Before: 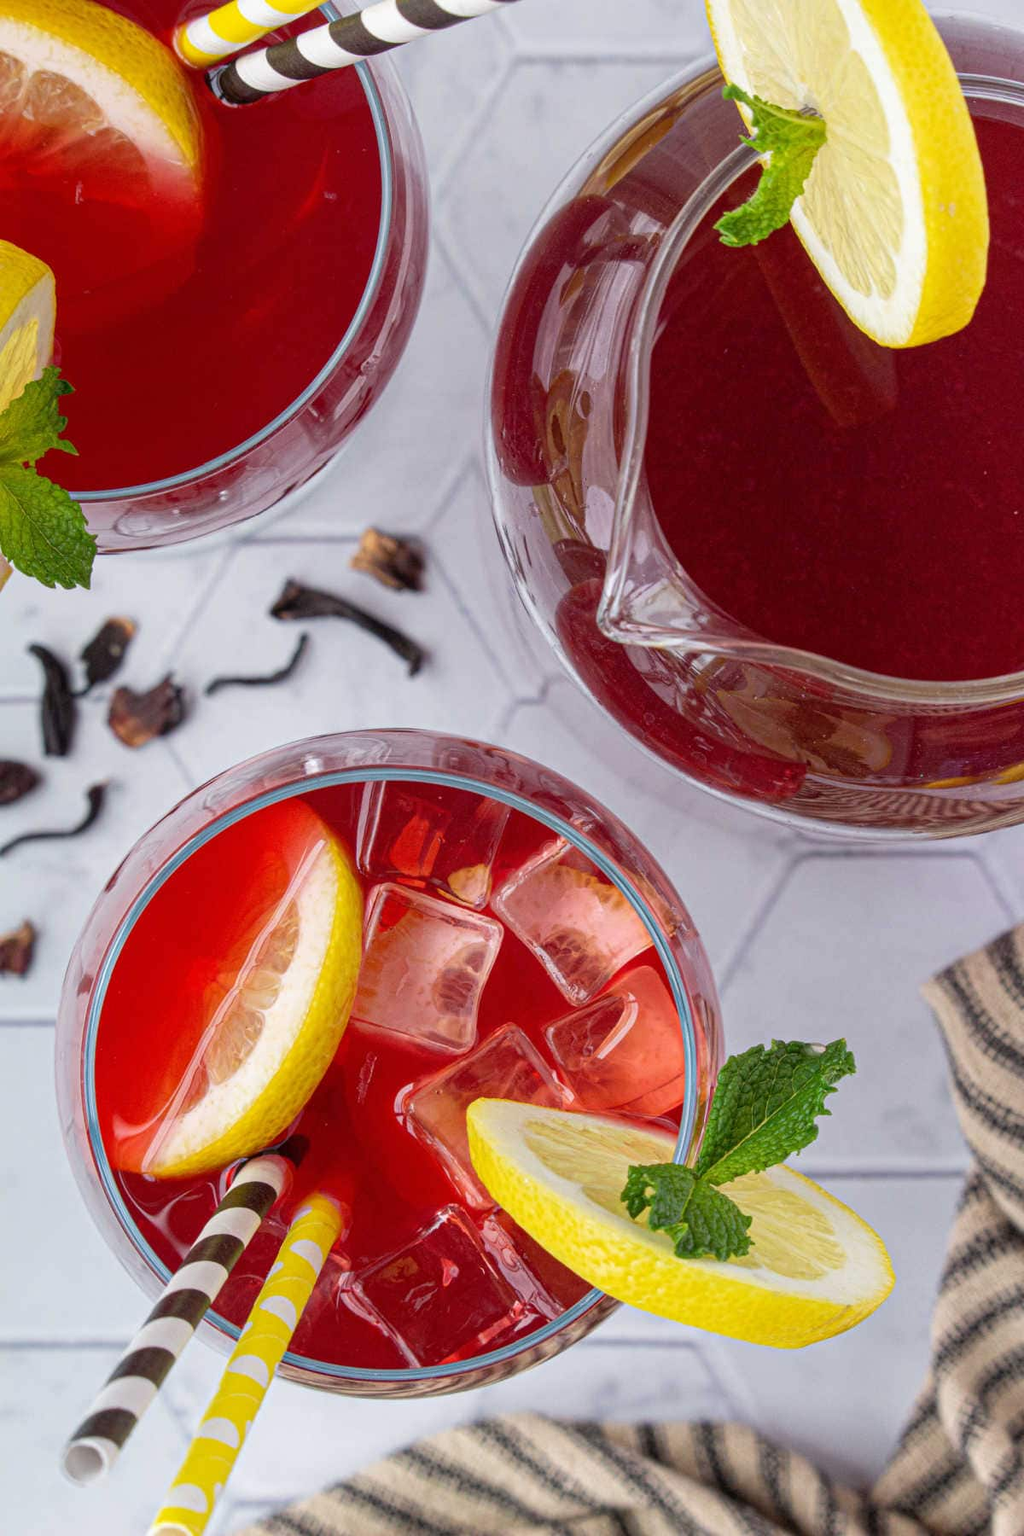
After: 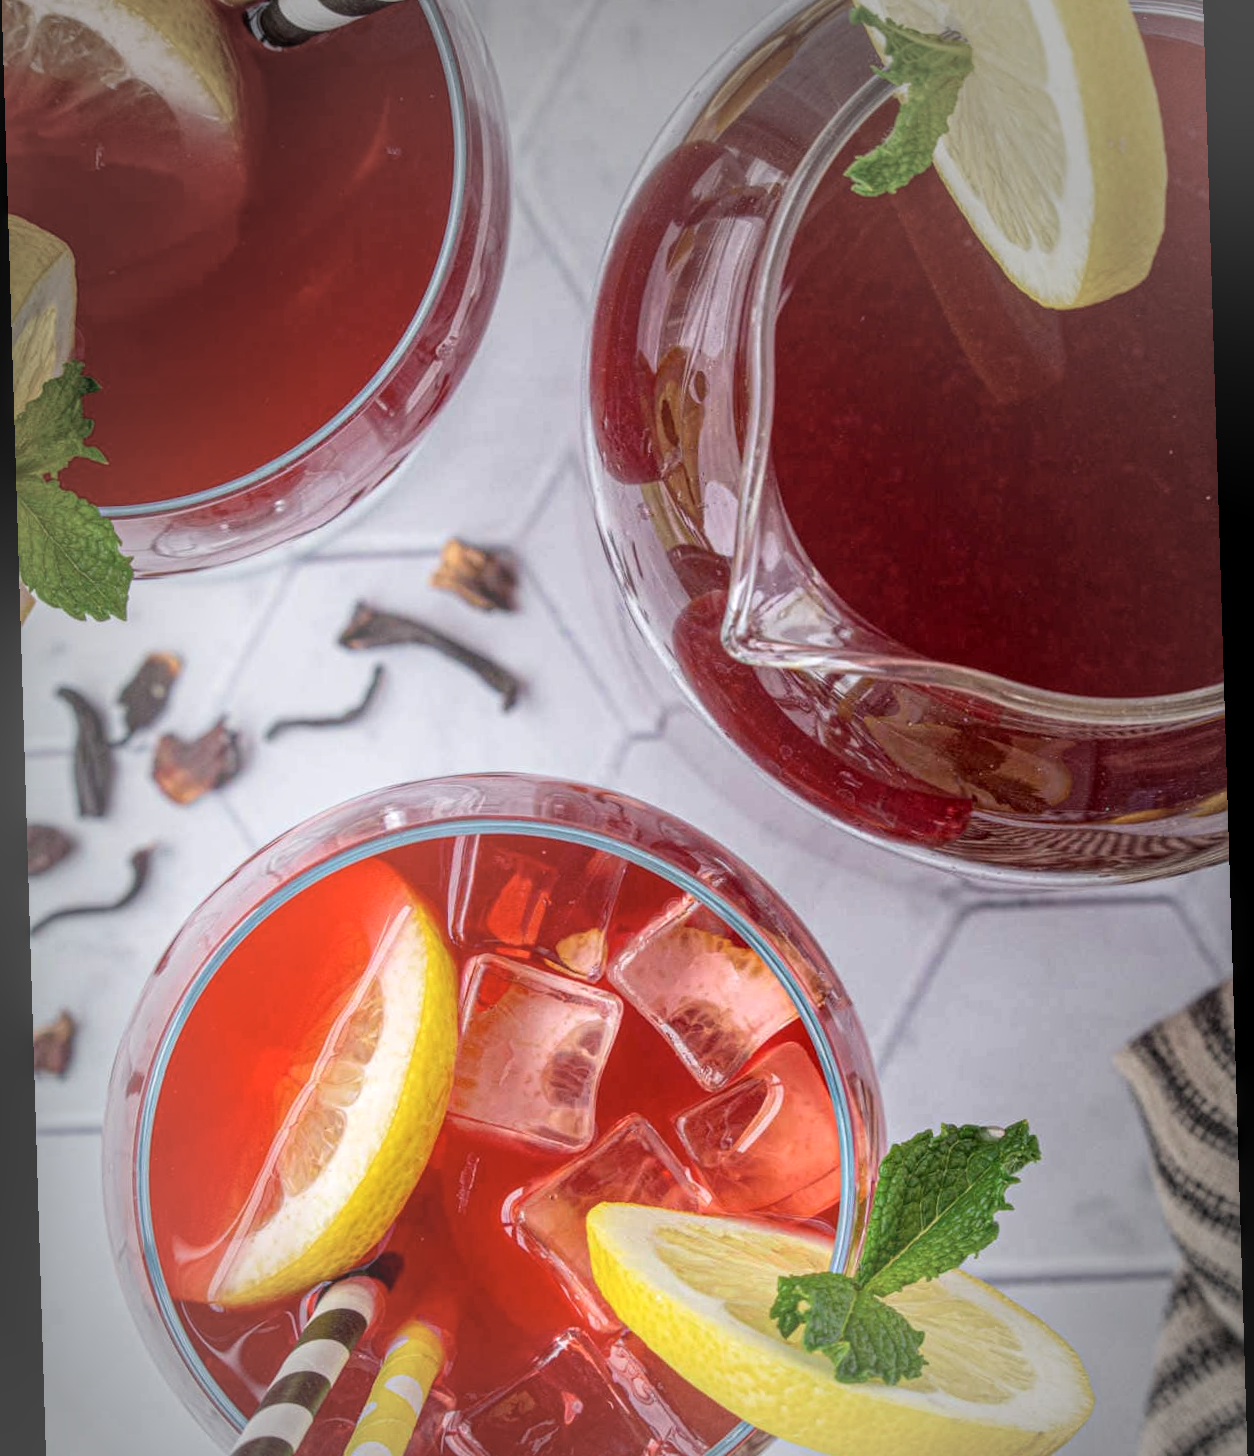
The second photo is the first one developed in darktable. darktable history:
rotate and perspective: rotation -1.75°, automatic cropping off
local contrast: detail 150%
exposure: exposure -0.177 EV, compensate highlight preservation false
vignetting: fall-off start 64.63%, center (-0.034, 0.148), width/height ratio 0.881
white balance: red 1, blue 1
crop and rotate: top 5.667%, bottom 14.937%
bloom: size 40%
